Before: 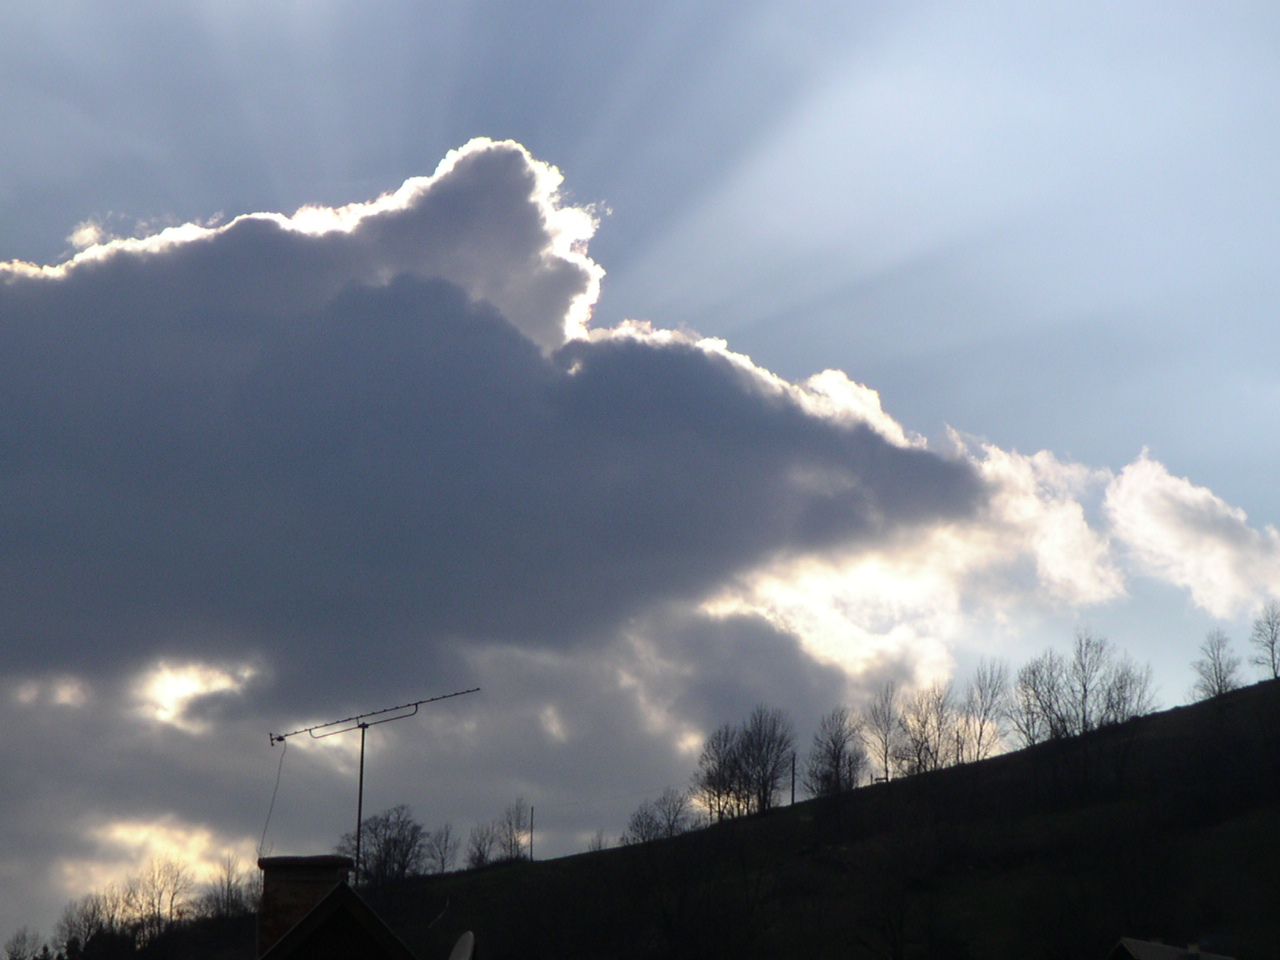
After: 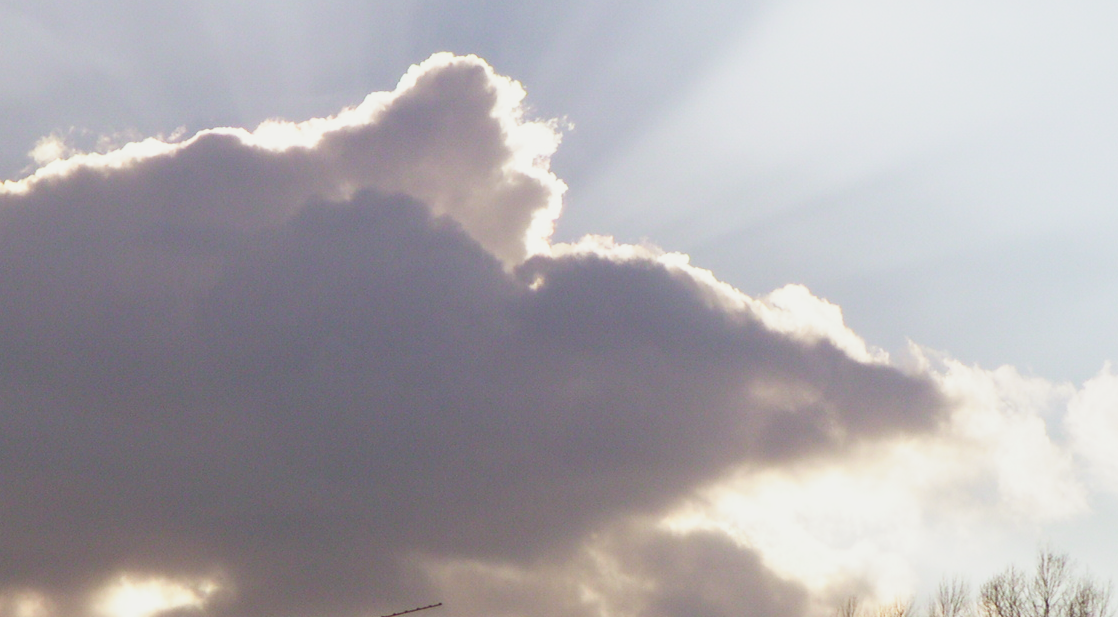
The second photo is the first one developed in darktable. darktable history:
crop: left 3.035%, top 8.886%, right 9.607%, bottom 26.769%
base curve: curves: ch0 [(0, 0) (0.088, 0.125) (0.176, 0.251) (0.354, 0.501) (0.613, 0.749) (1, 0.877)], preserve colors none
color balance rgb: power › luminance 9.833%, power › chroma 2.819%, power › hue 59.58°, perceptual saturation grading › global saturation 20%, perceptual saturation grading › highlights -25.763%, perceptual saturation grading › shadows 24.525%
